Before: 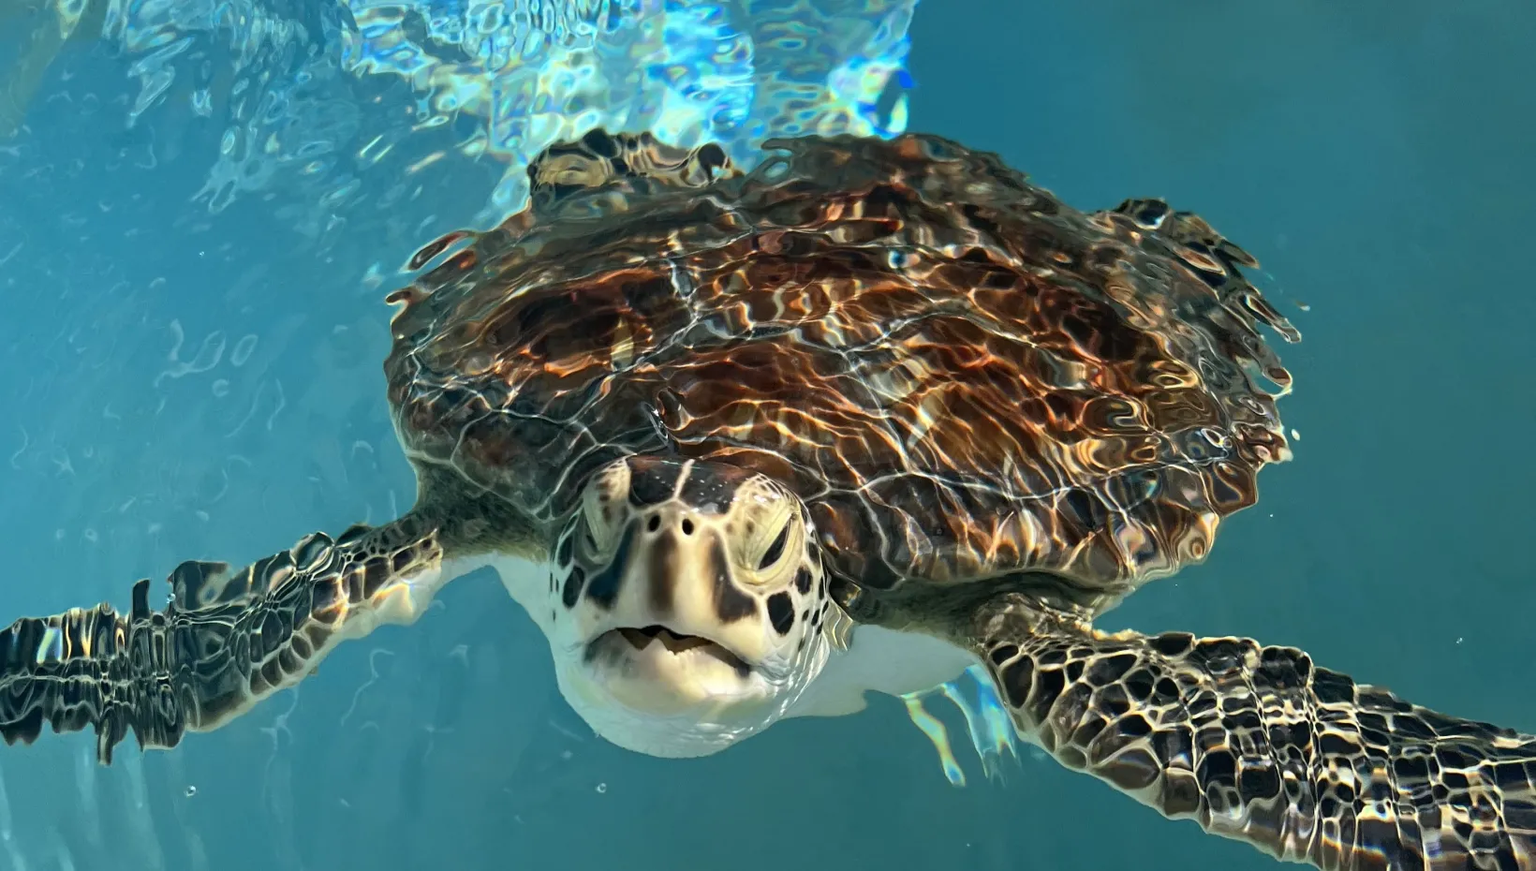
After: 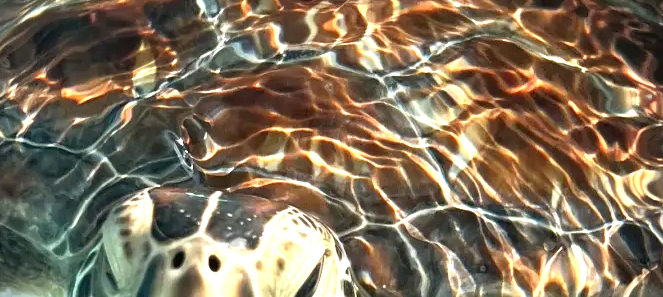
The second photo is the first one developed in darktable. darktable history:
vignetting: fall-off start 88.03%, fall-off radius 24.9%
exposure: black level correction 0, exposure 1.2 EV, compensate highlight preservation false
crop: left 31.751%, top 32.172%, right 27.8%, bottom 35.83%
